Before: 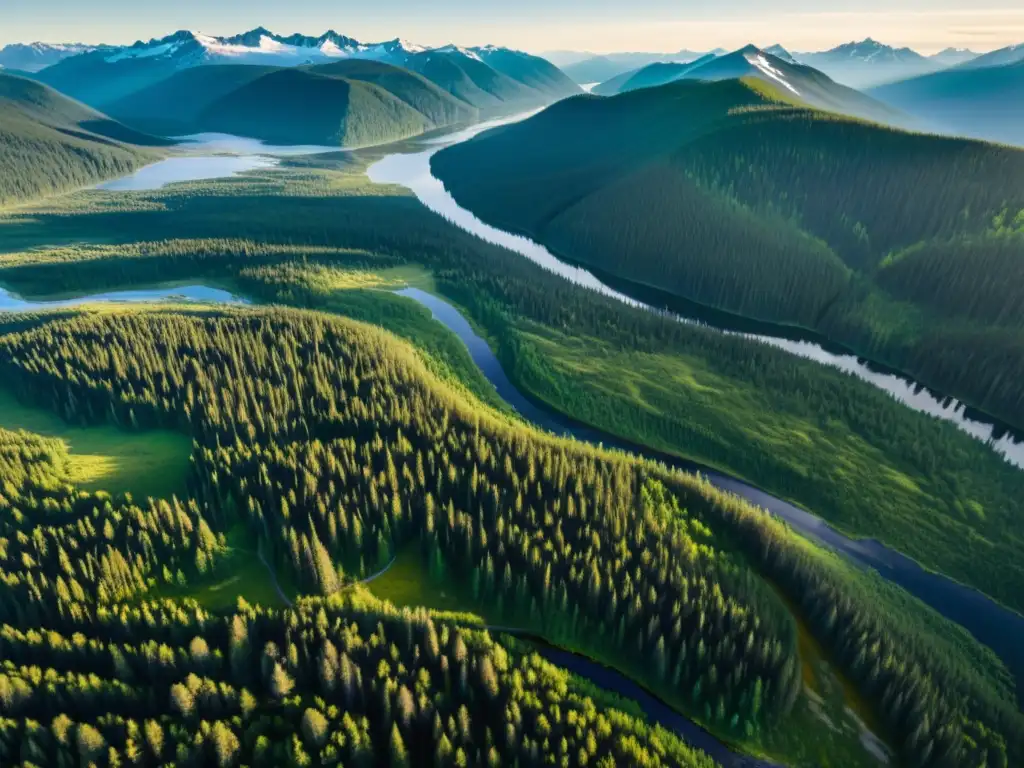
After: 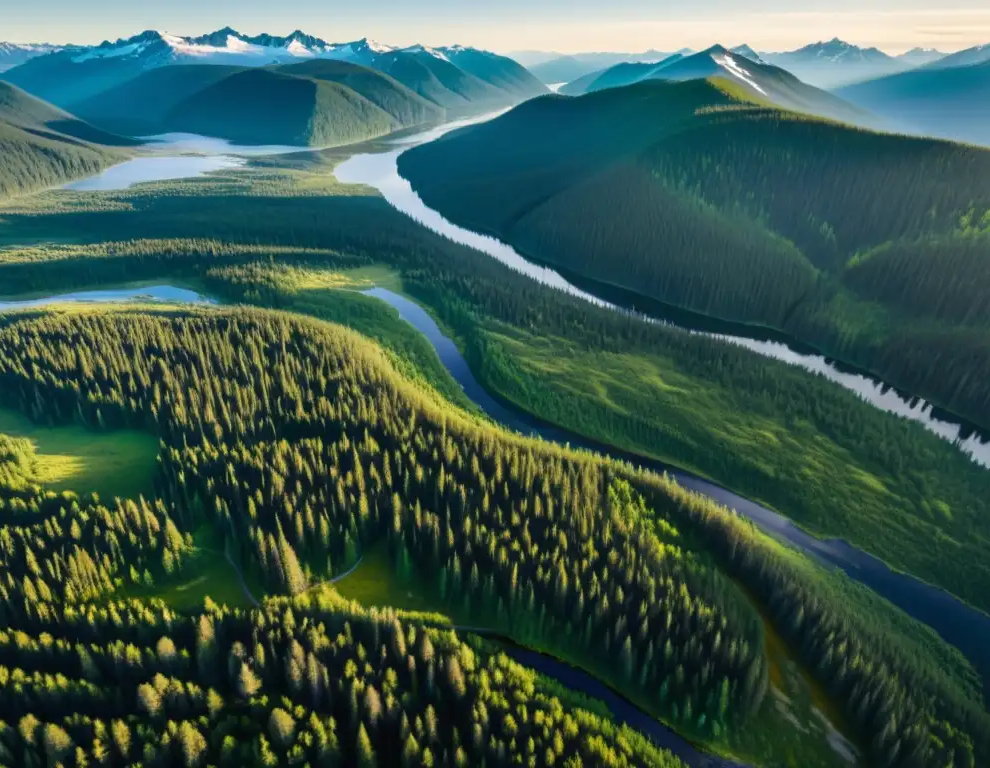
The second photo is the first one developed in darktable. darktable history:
crop and rotate: left 3.283%
